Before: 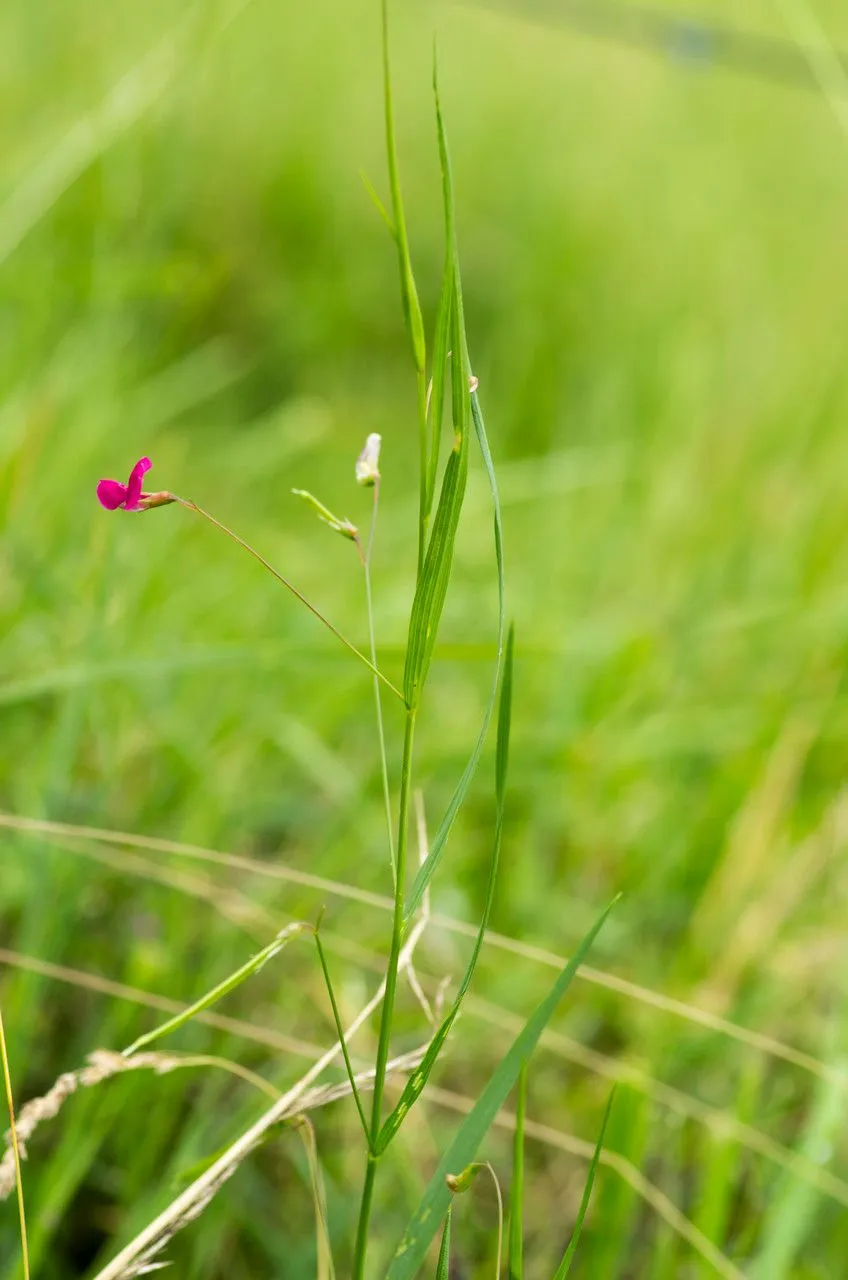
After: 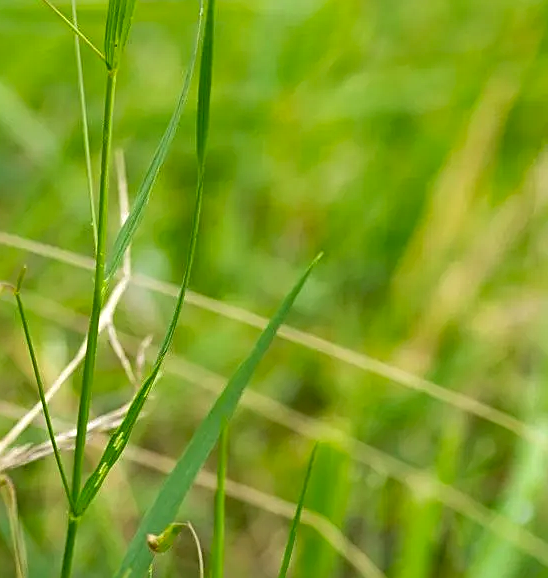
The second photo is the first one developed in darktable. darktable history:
sharpen: on, module defaults
crop and rotate: left 35.286%, top 50.008%, bottom 4.832%
shadows and highlights: low approximation 0.01, soften with gaussian
haze removal: compatibility mode true, adaptive false
